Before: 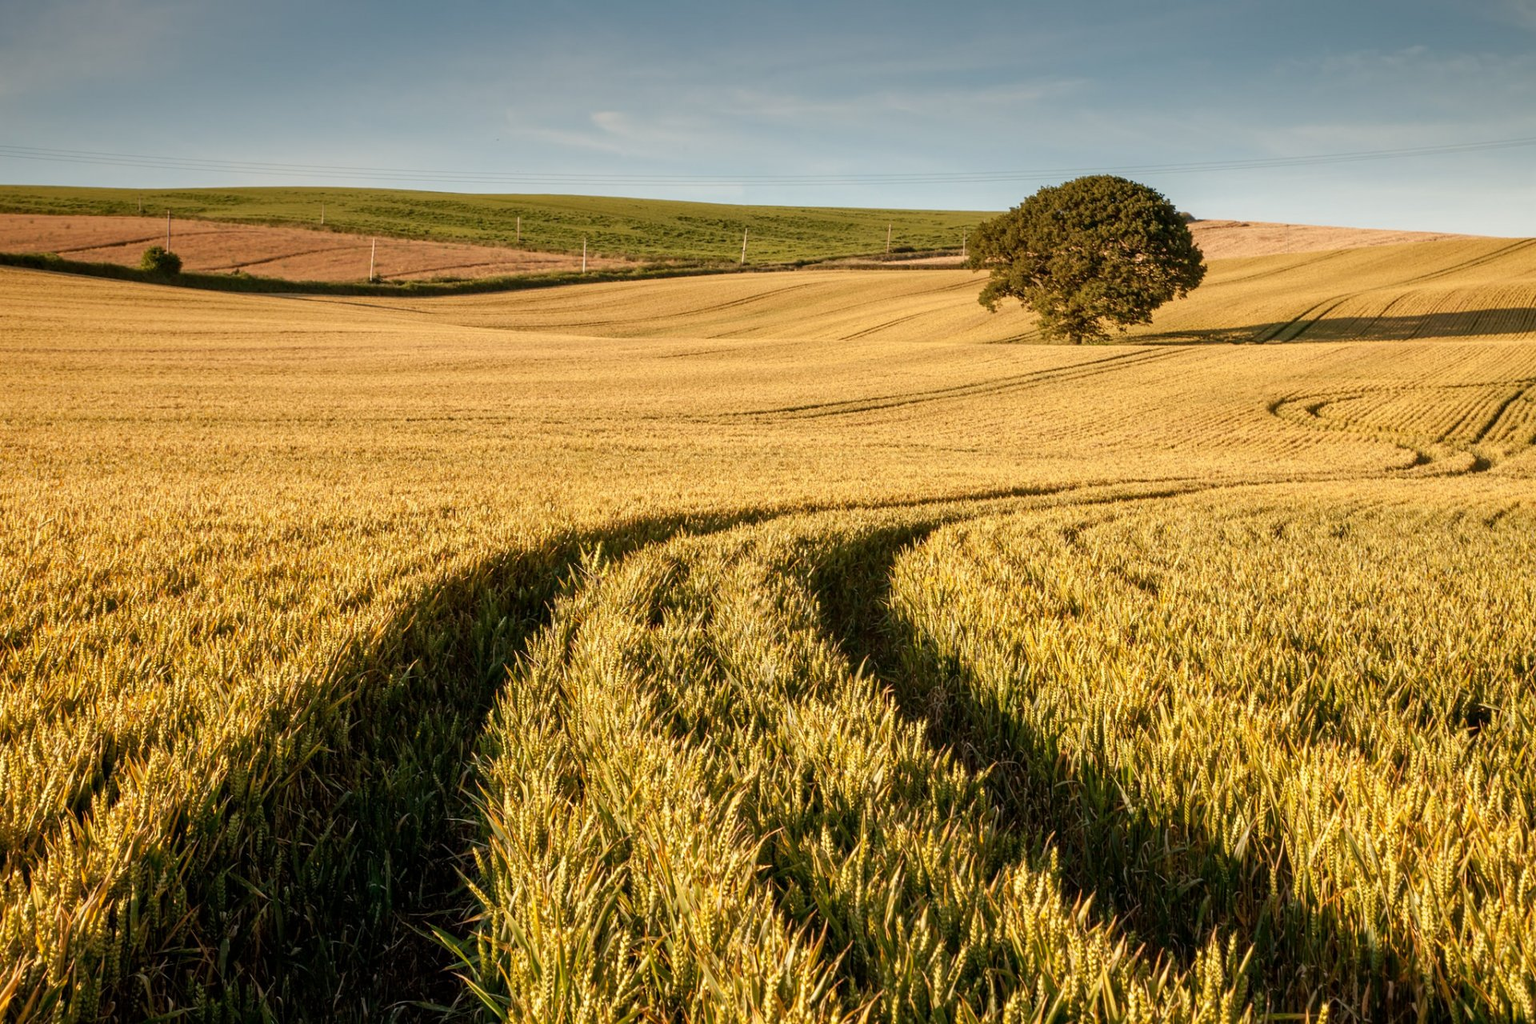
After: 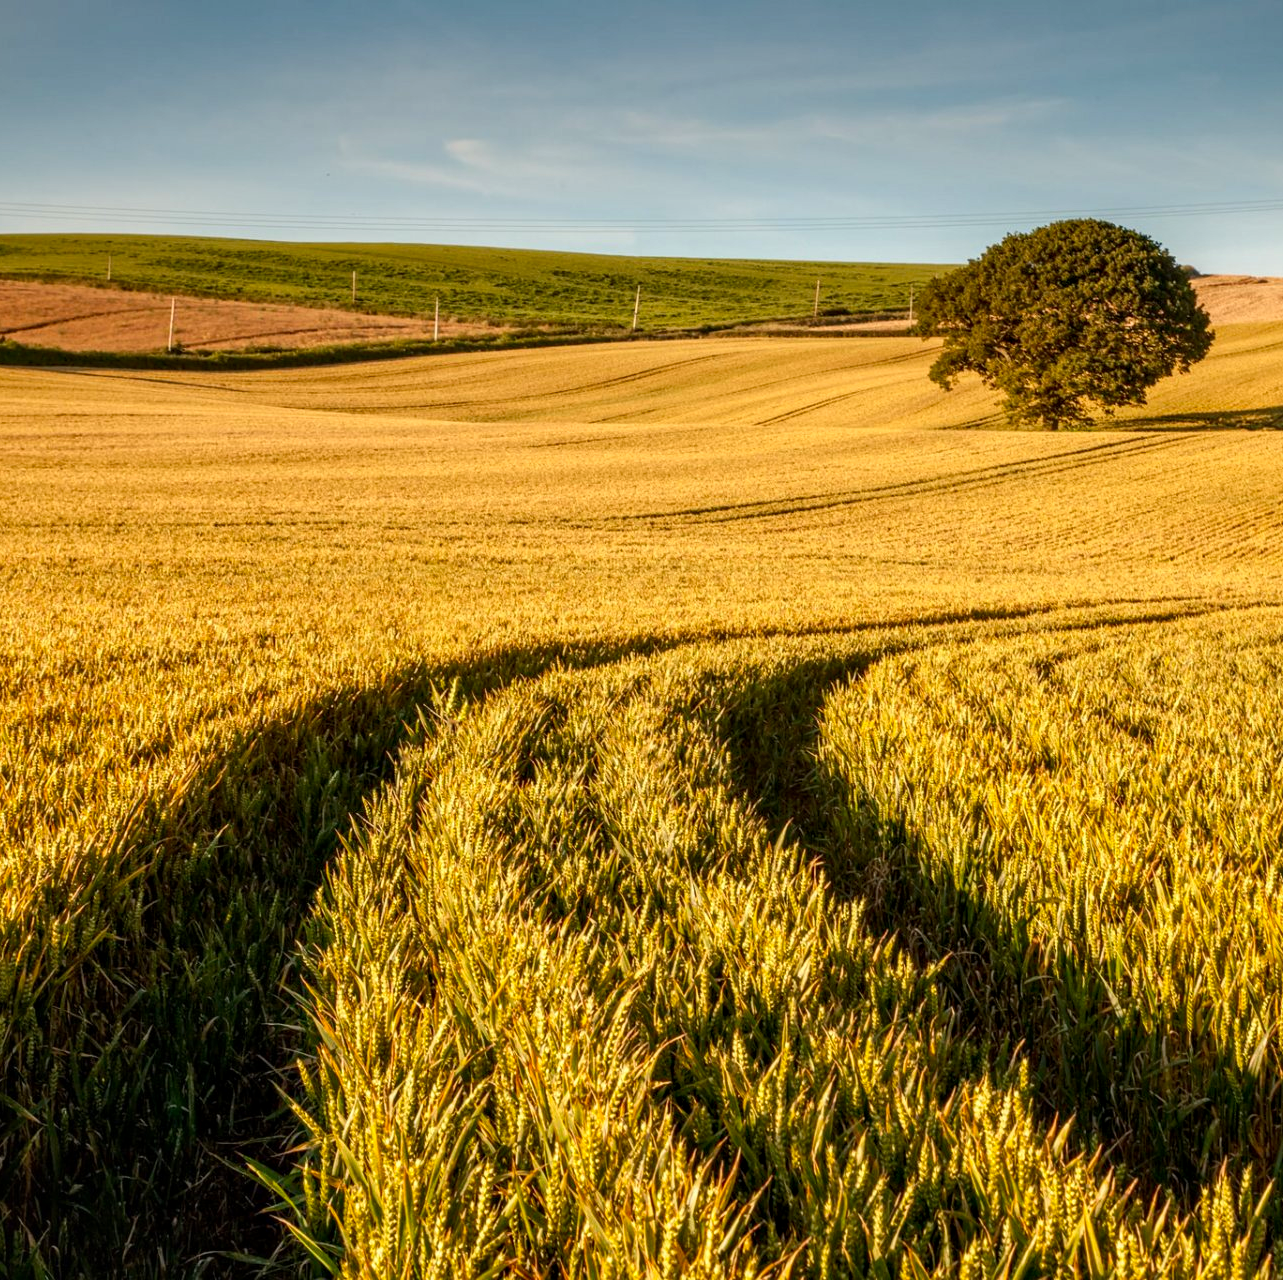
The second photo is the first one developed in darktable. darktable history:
tone equalizer: edges refinement/feathering 500, mask exposure compensation -1.57 EV, preserve details no
contrast brightness saturation: contrast 0.085, saturation 0.277
crop and rotate: left 15.325%, right 17.814%
local contrast: on, module defaults
